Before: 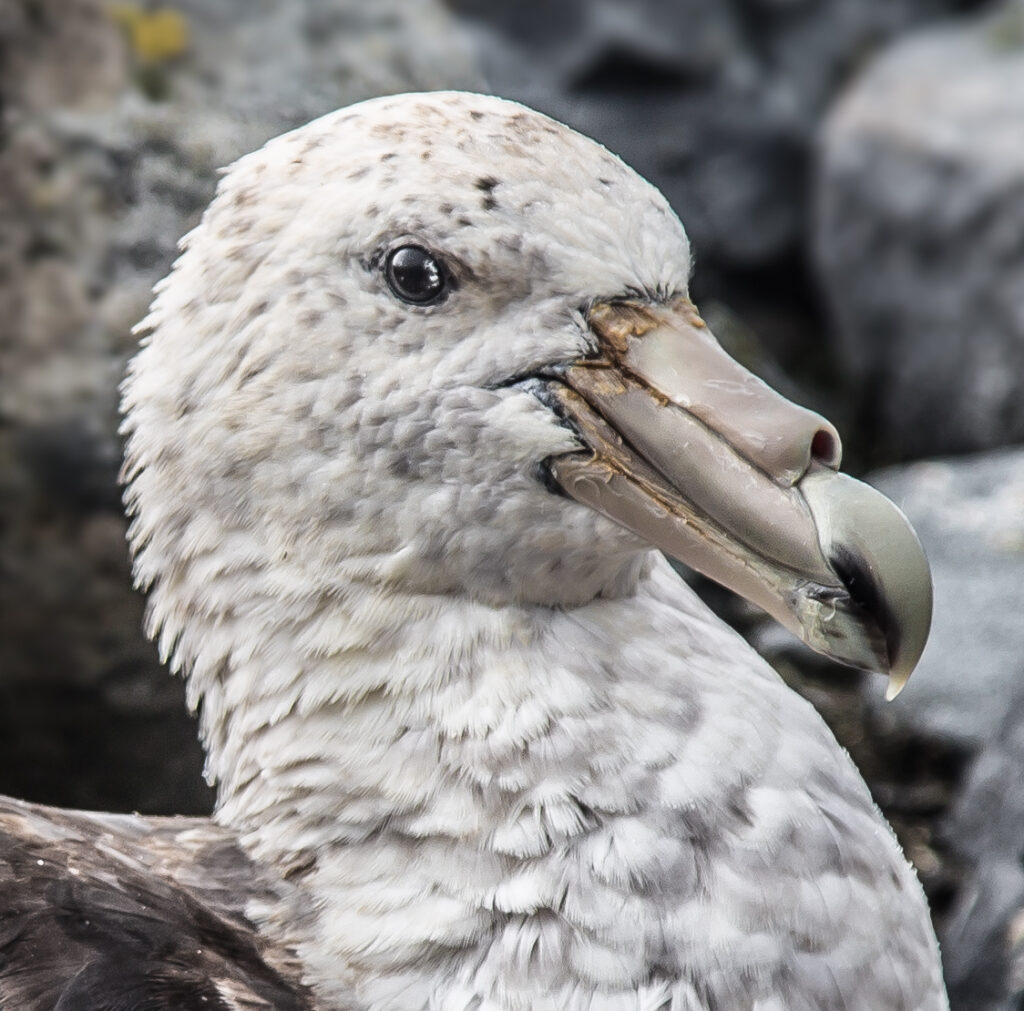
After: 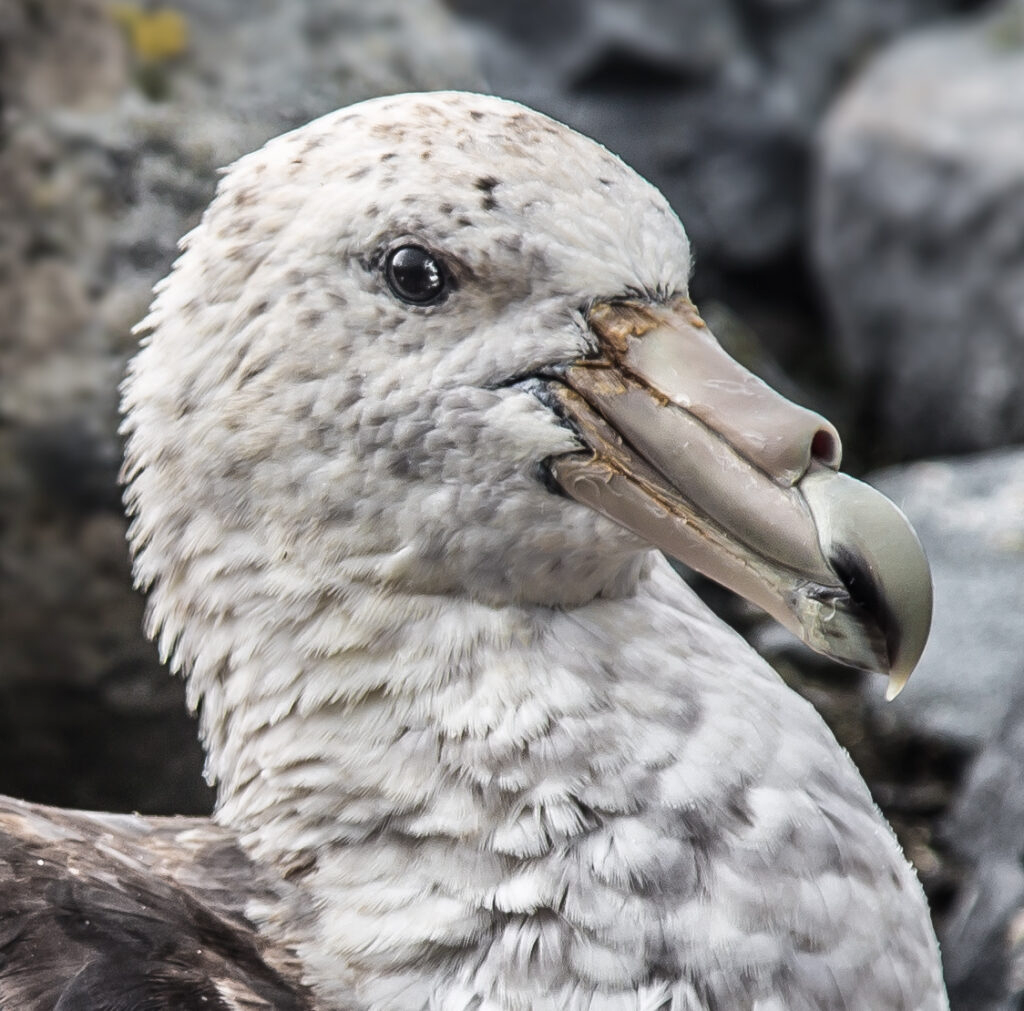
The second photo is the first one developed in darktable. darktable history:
tone equalizer: edges refinement/feathering 500, mask exposure compensation -1.57 EV, preserve details no
shadows and highlights: white point adjustment 0.909, soften with gaussian
